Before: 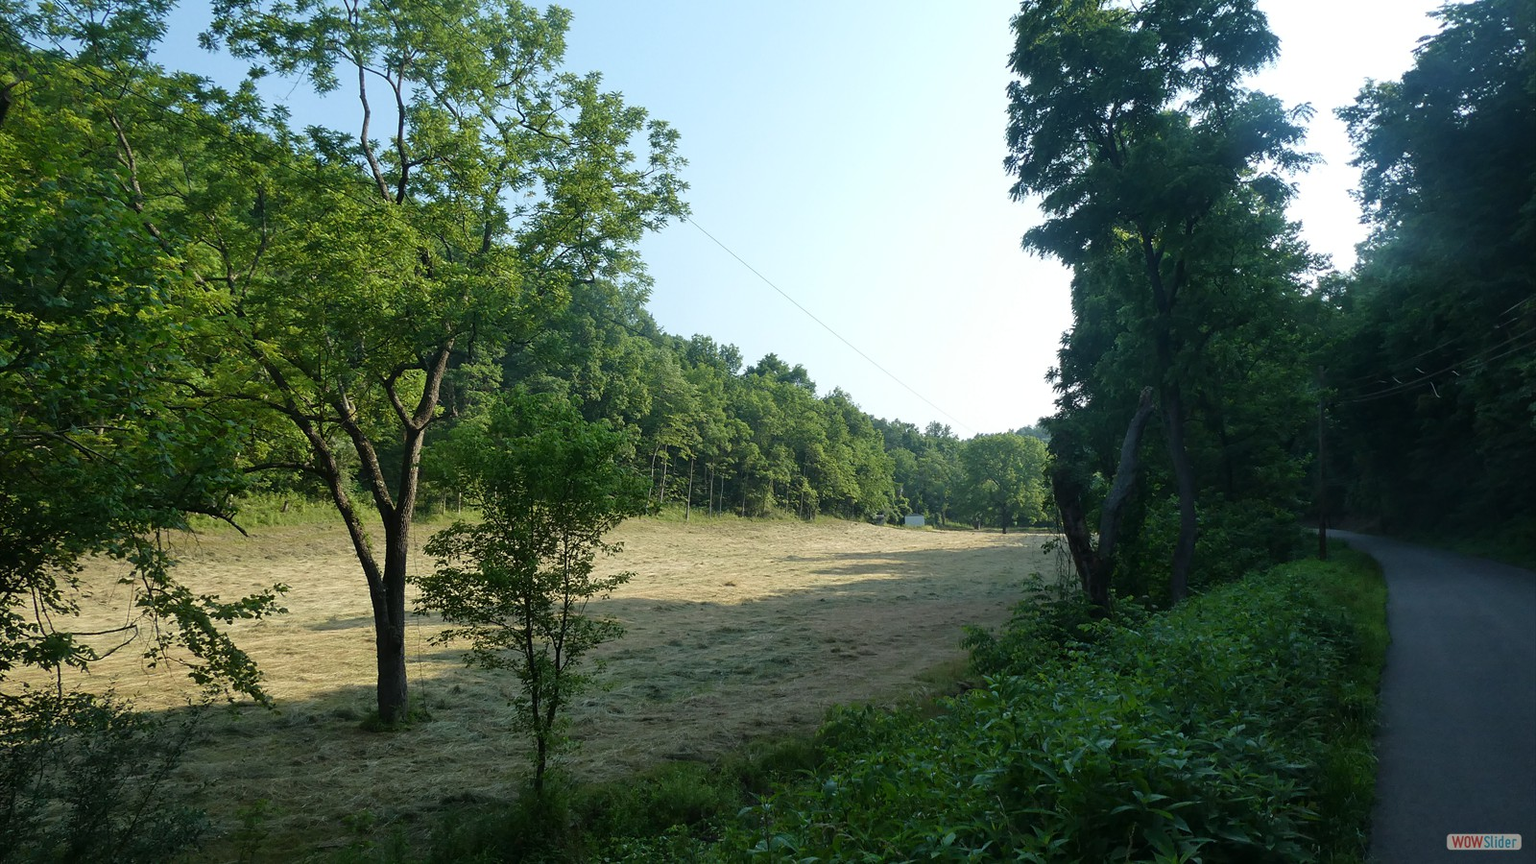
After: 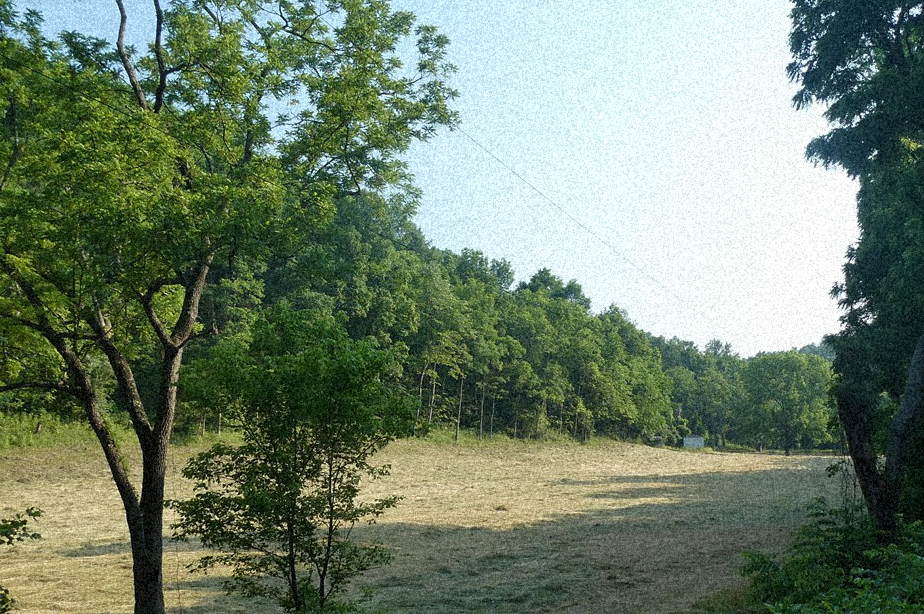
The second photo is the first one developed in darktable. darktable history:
grain: coarseness 46.9 ISO, strength 50.21%, mid-tones bias 0%
tone equalizer: on, module defaults
crop: left 16.202%, top 11.208%, right 26.045%, bottom 20.557%
